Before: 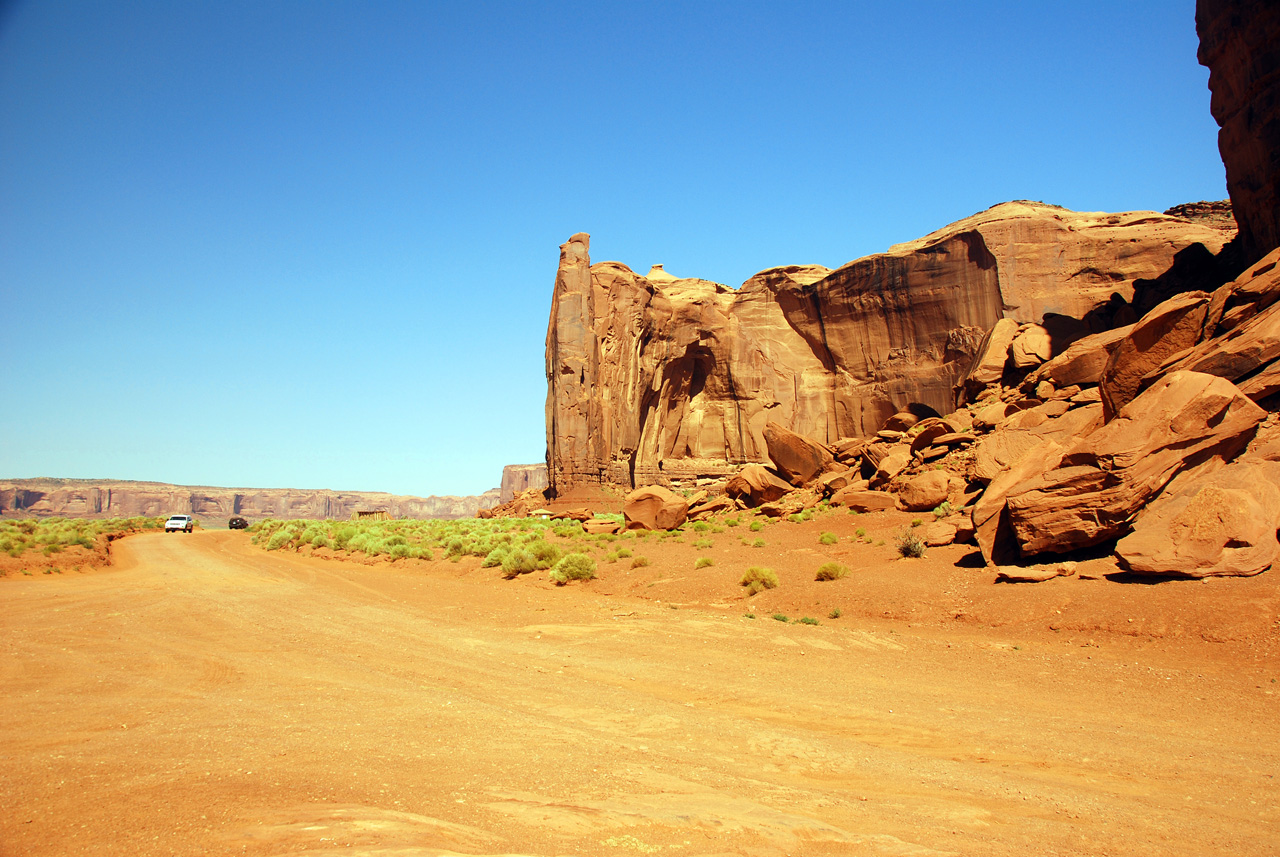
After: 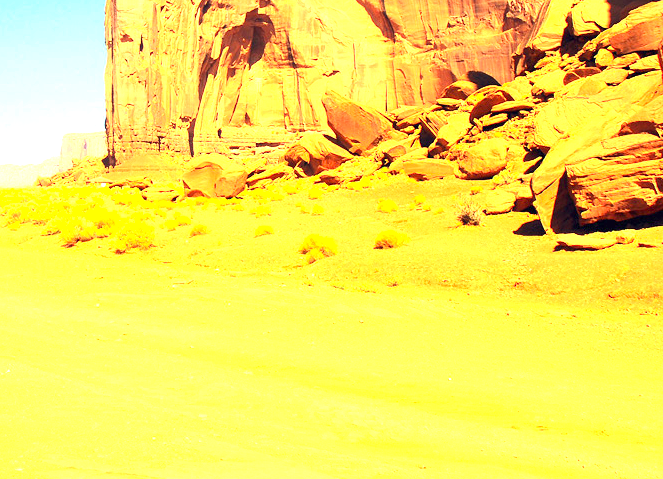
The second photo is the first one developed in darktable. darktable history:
contrast brightness saturation: contrast 0.2, brightness 0.15, saturation 0.14
exposure: exposure 2.04 EV, compensate highlight preservation false
crop: left 34.479%, top 38.822%, right 13.718%, bottom 5.172%
